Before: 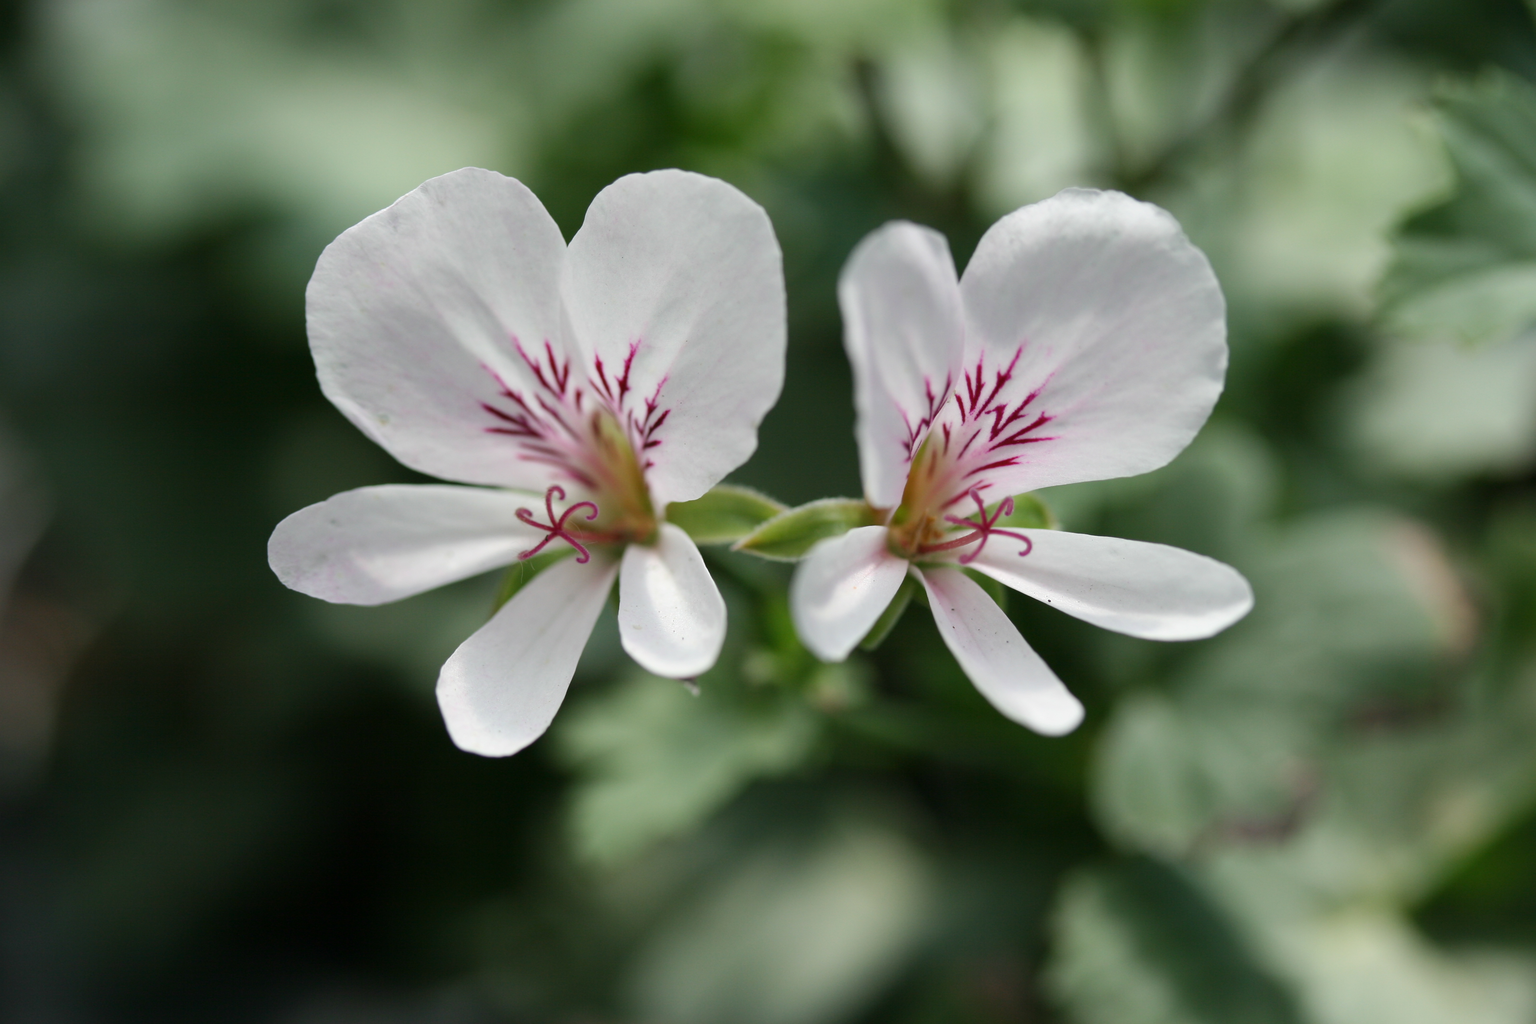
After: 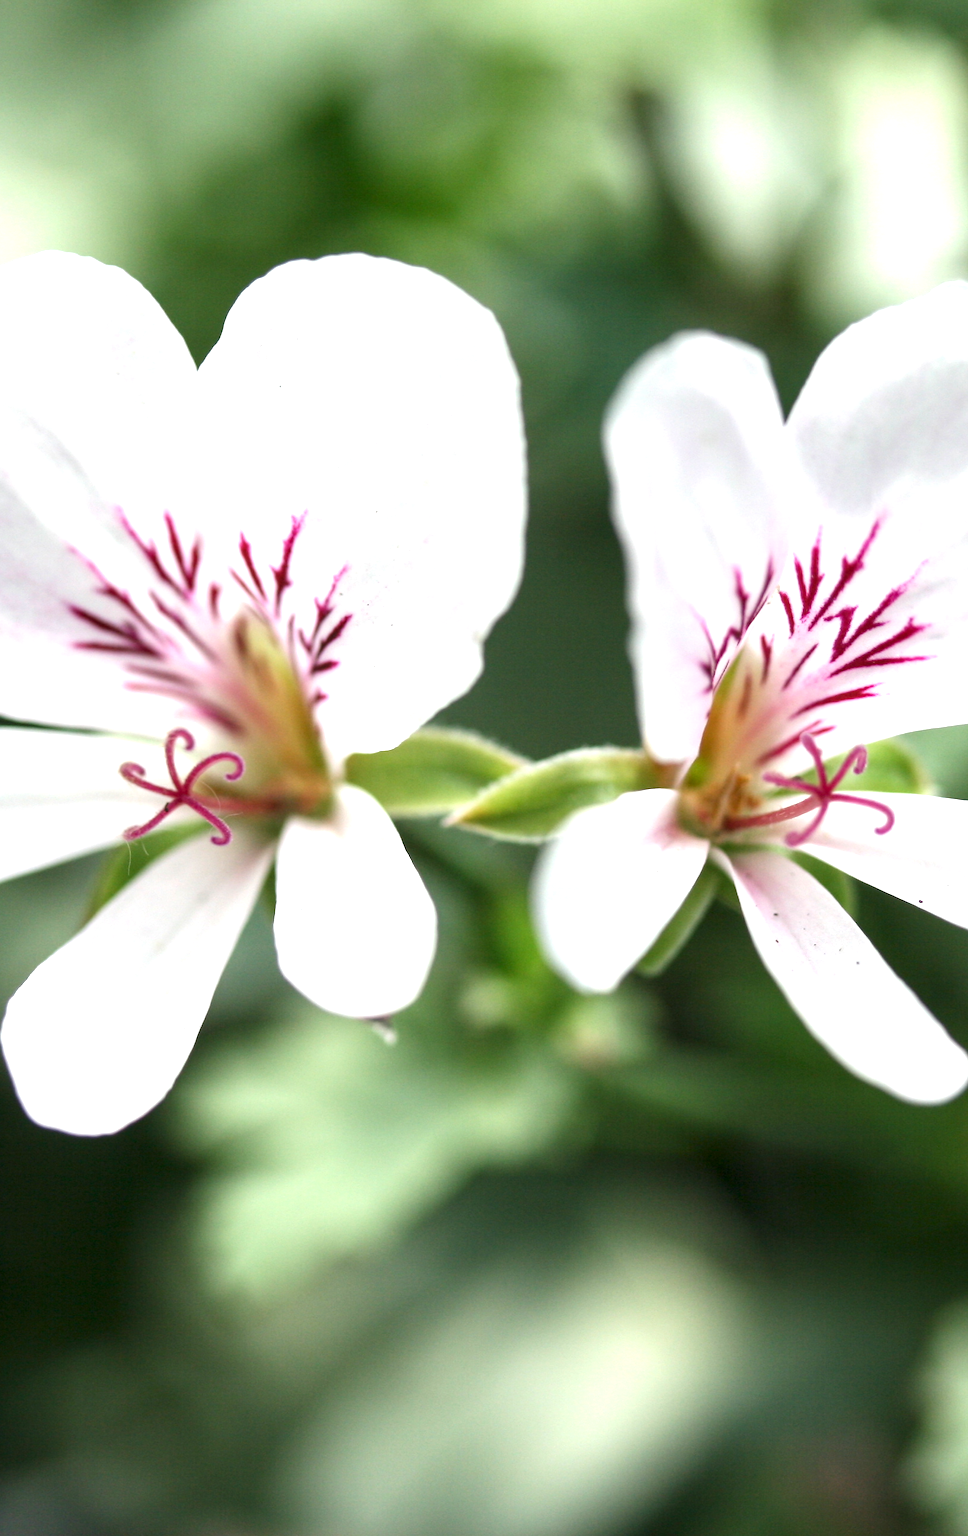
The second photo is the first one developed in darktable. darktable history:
exposure: black level correction 0, exposure 1.199 EV, compensate highlight preservation false
local contrast: highlights 89%, shadows 79%
crop: left 28.387%, right 29.58%
